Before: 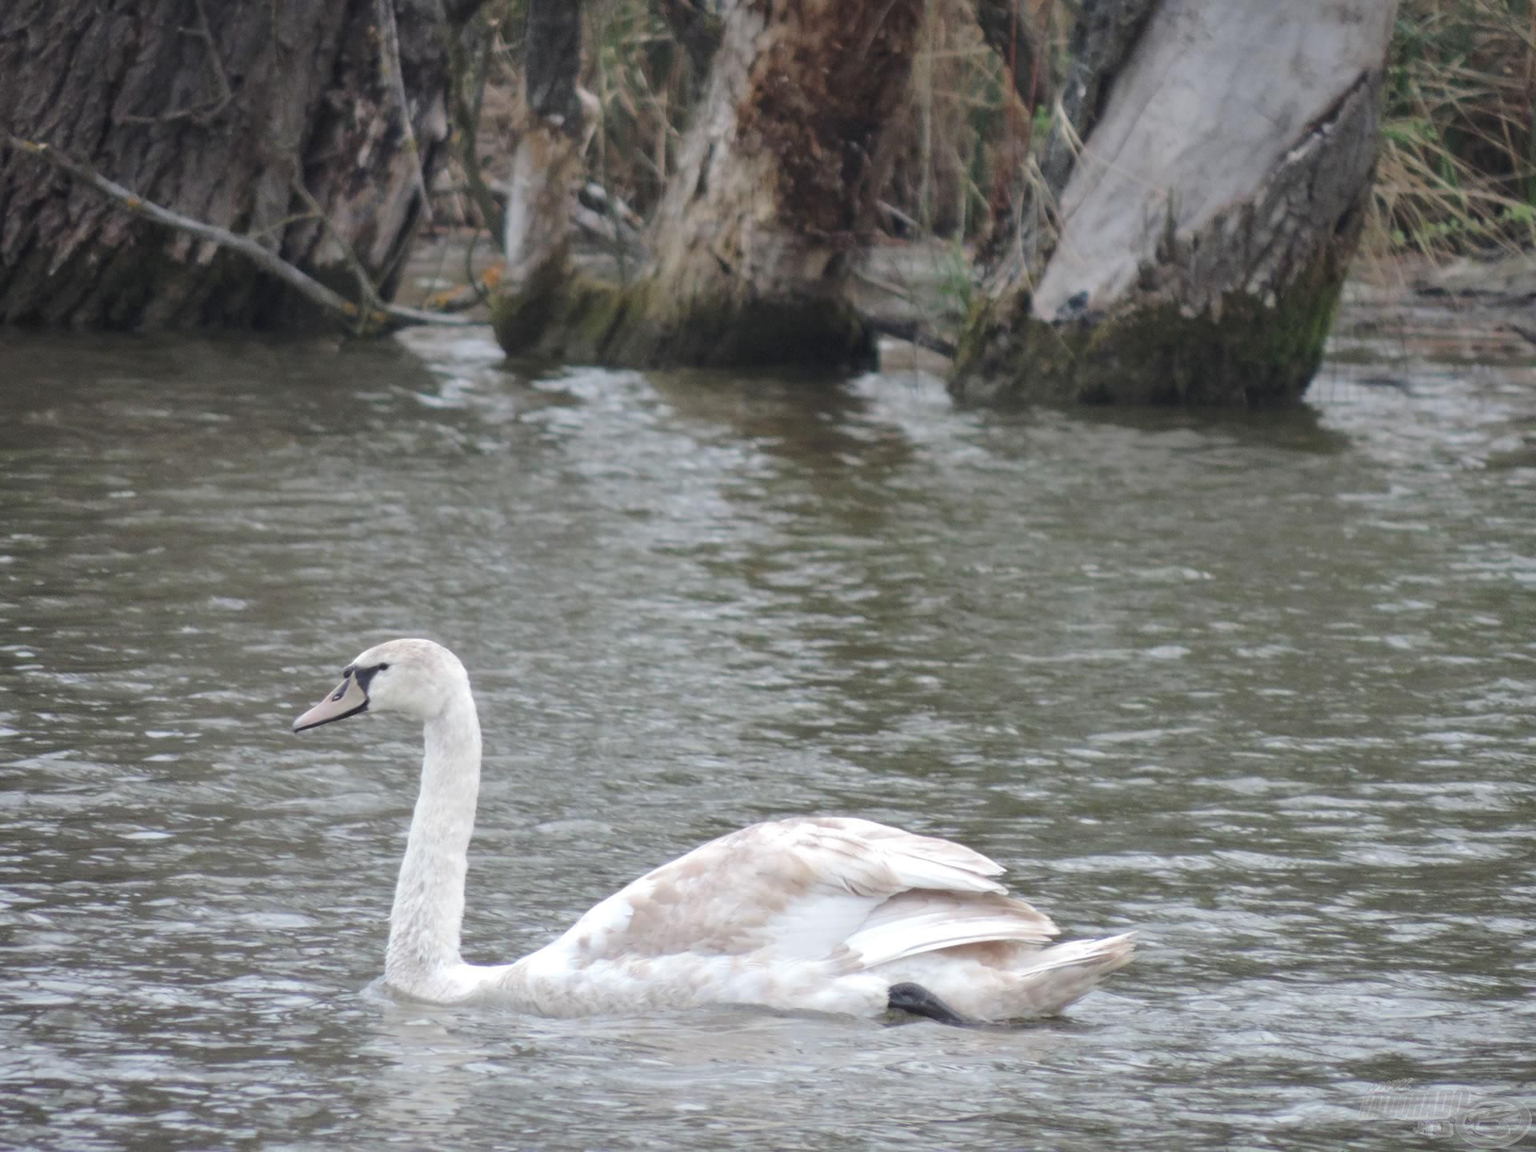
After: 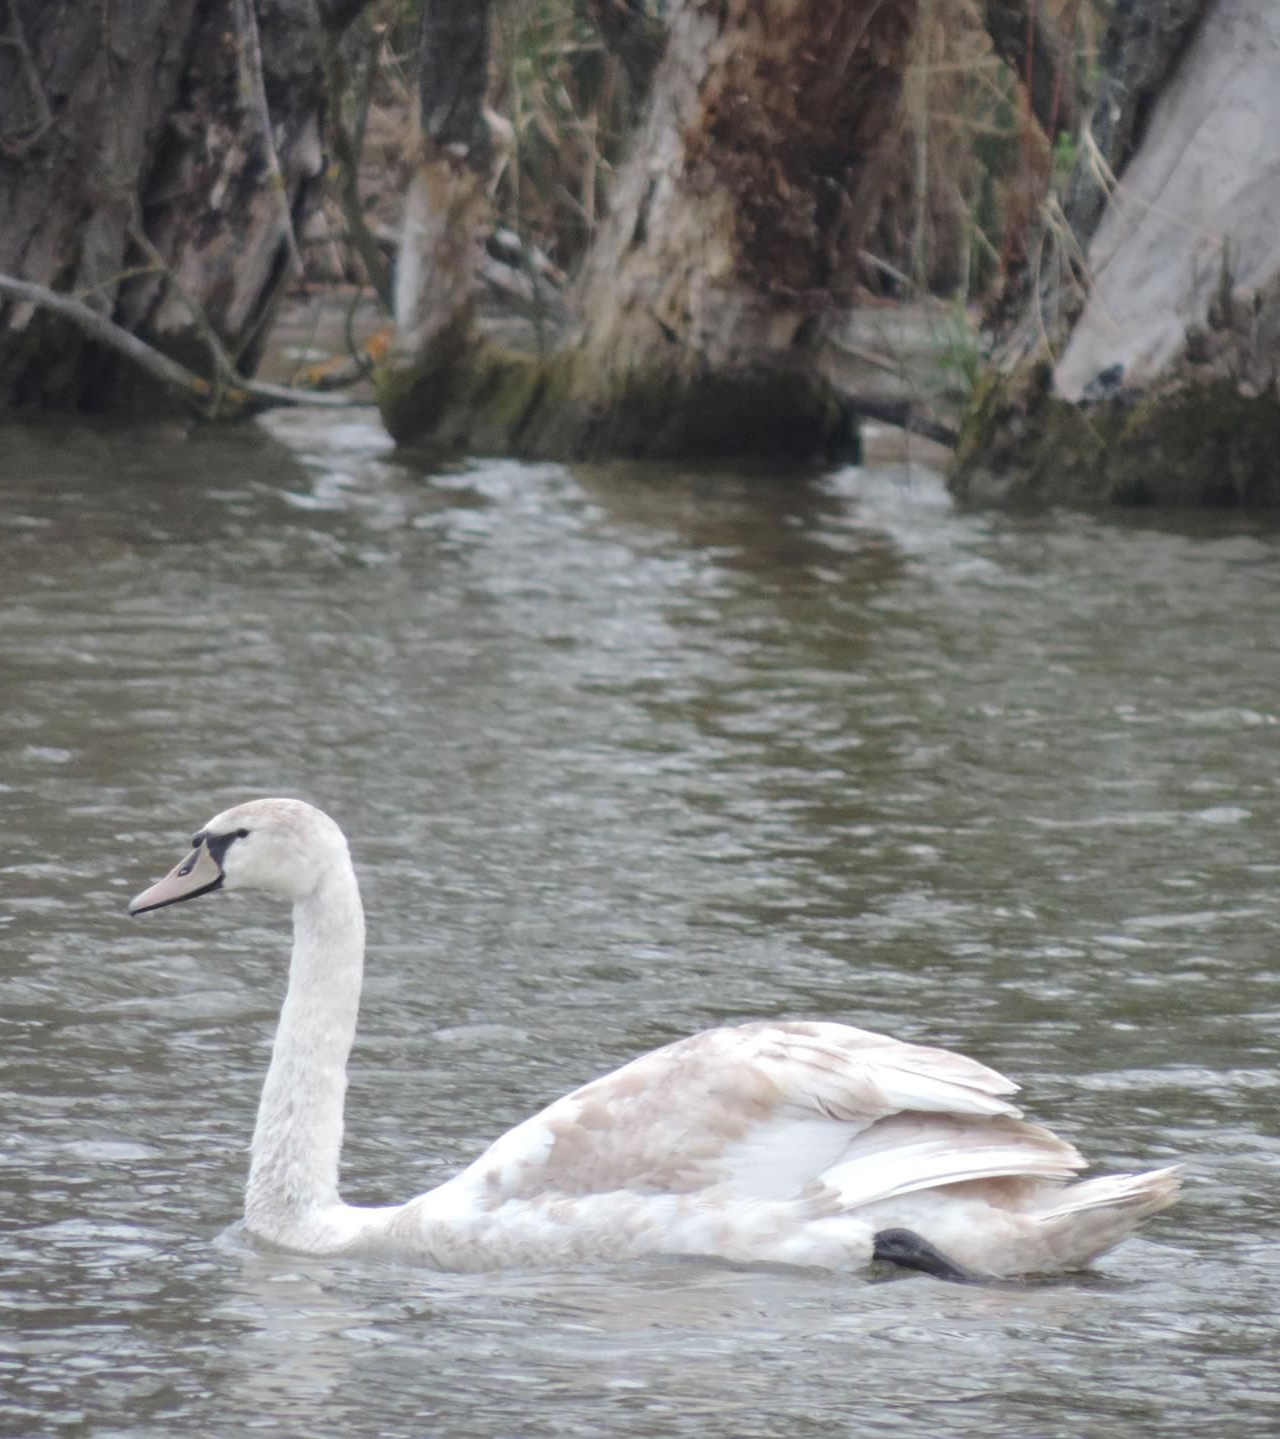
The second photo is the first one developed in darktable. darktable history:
crop and rotate: left 12.376%, right 20.944%
